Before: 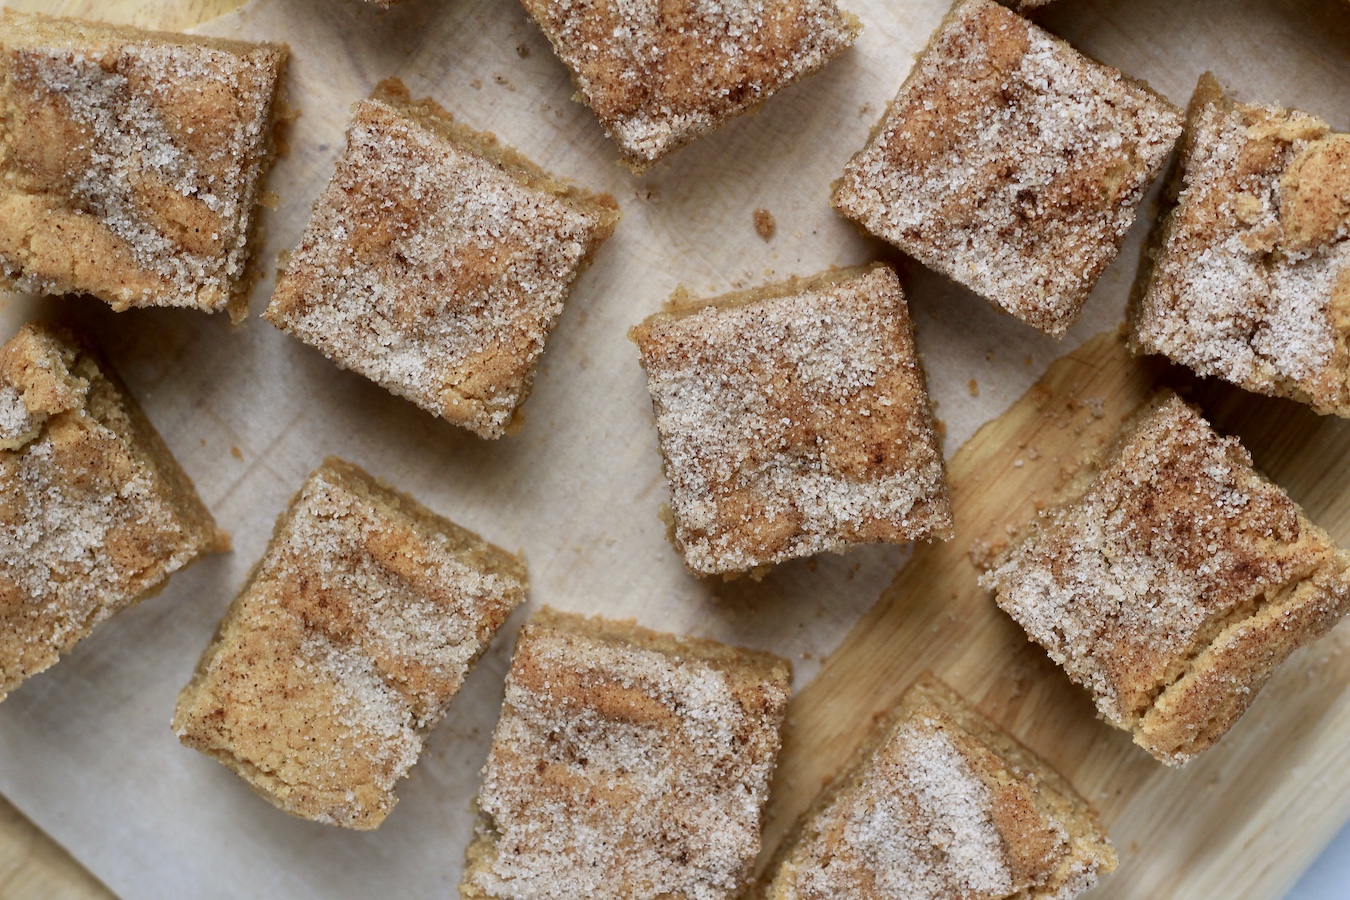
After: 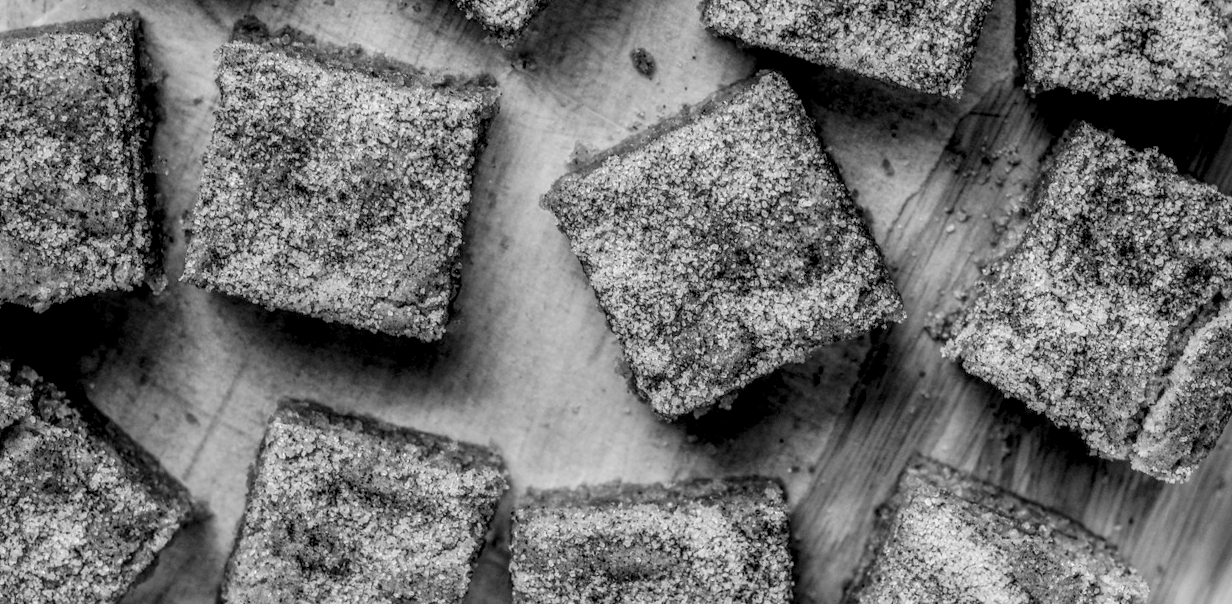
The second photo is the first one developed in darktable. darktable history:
local contrast: highlights 0%, shadows 0%, detail 300%, midtone range 0.3
rotate and perspective: rotation -14.8°, crop left 0.1, crop right 0.903, crop top 0.25, crop bottom 0.748
color correction: highlights a* 0.816, highlights b* 2.78, saturation 1.1
white balance: red 0.926, green 1.003, blue 1.133
filmic rgb: black relative exposure -7.32 EV, white relative exposure 5.09 EV, hardness 3.2
monochrome: a -74.22, b 78.2
